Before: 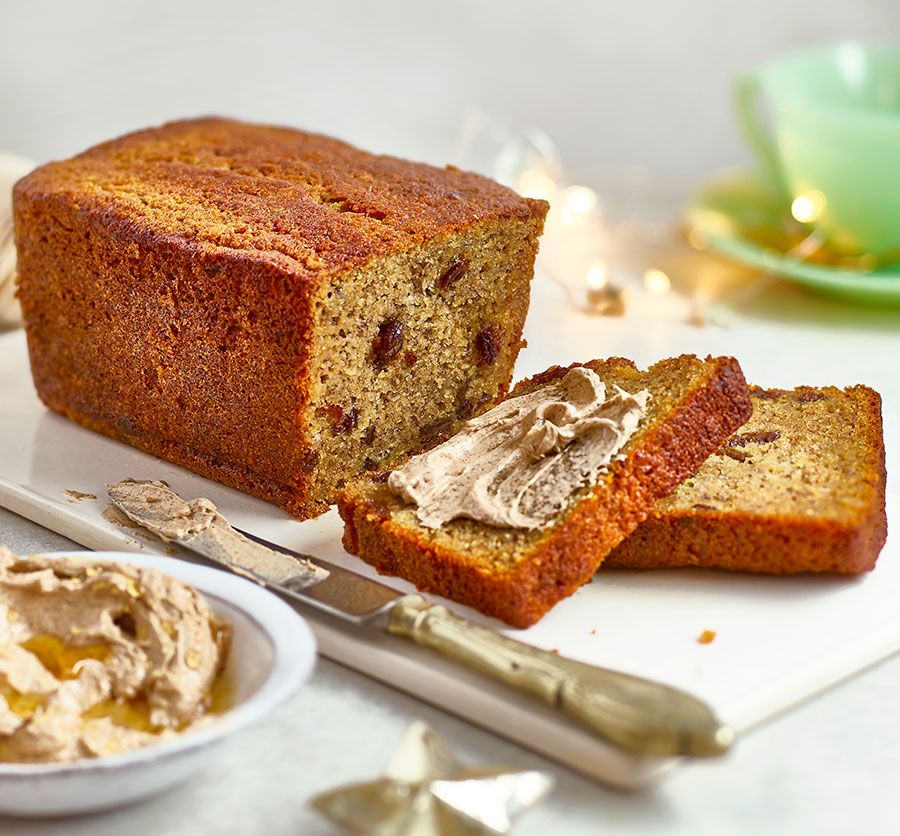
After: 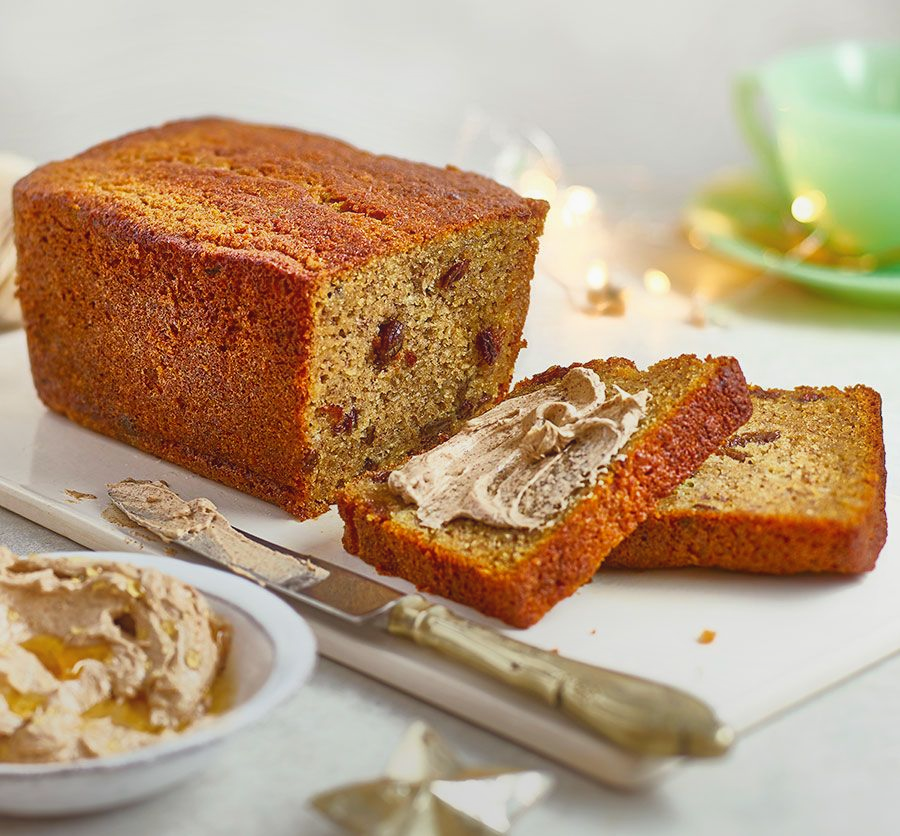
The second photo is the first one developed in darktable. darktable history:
contrast equalizer: y [[0.439, 0.44, 0.442, 0.457, 0.493, 0.498], [0.5 ×6], [0.5 ×6], [0 ×6], [0 ×6]], mix 0.76
graduated density: rotation -180°, offset 24.95
